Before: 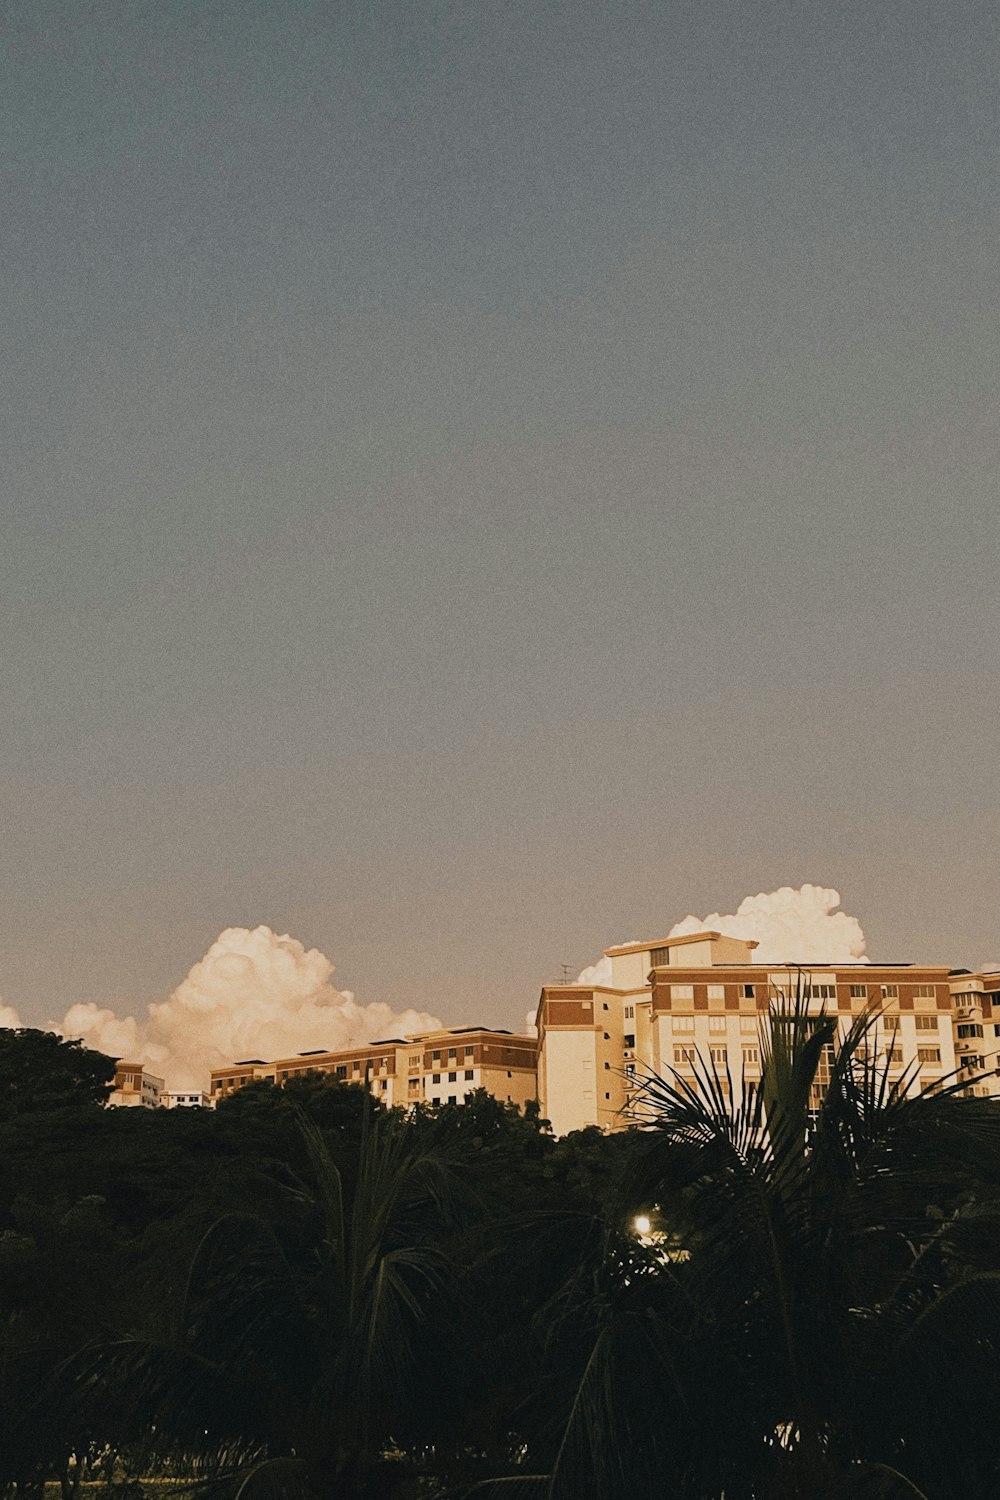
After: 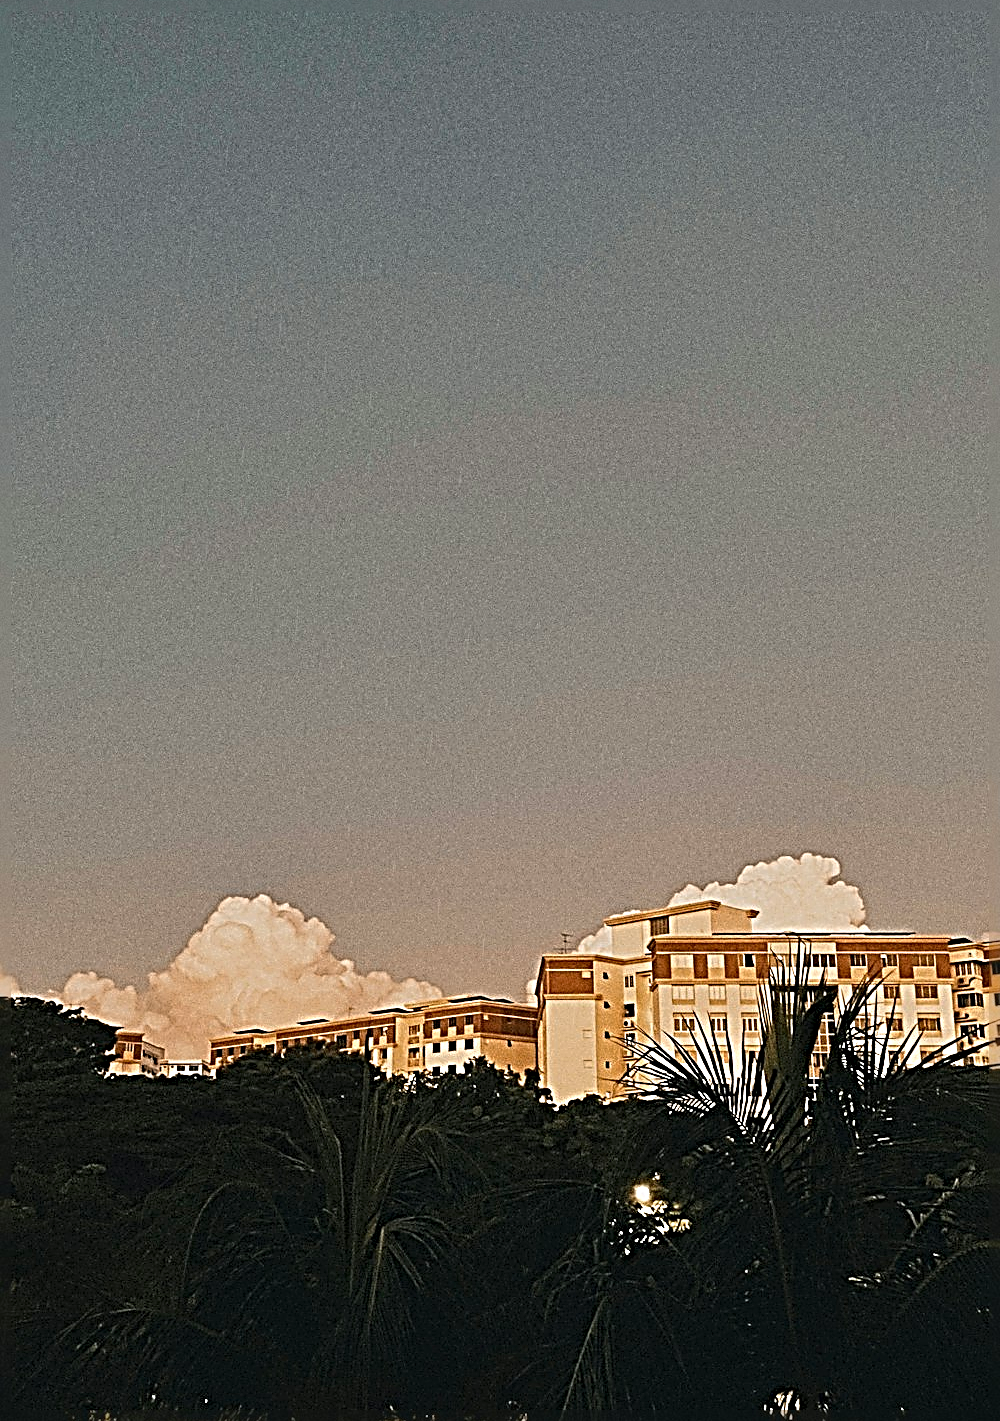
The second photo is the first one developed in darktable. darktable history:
crop and rotate: top 2.088%, bottom 3.121%
sharpen: radius 4.026, amount 1.99
